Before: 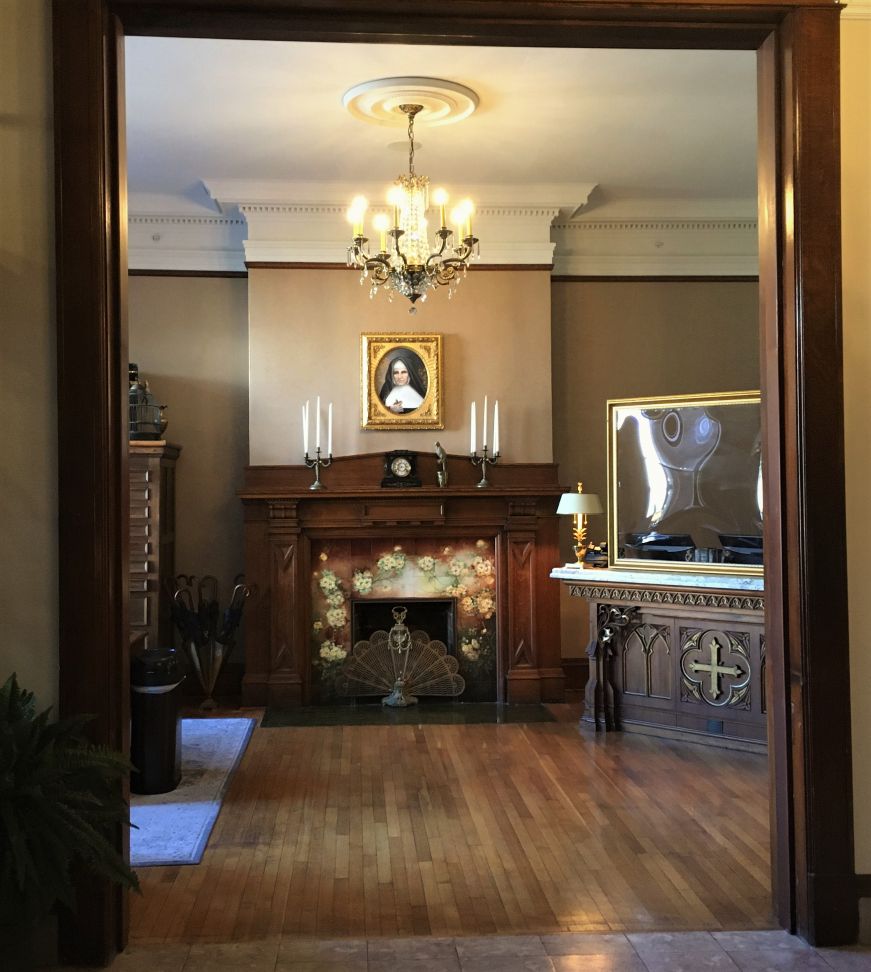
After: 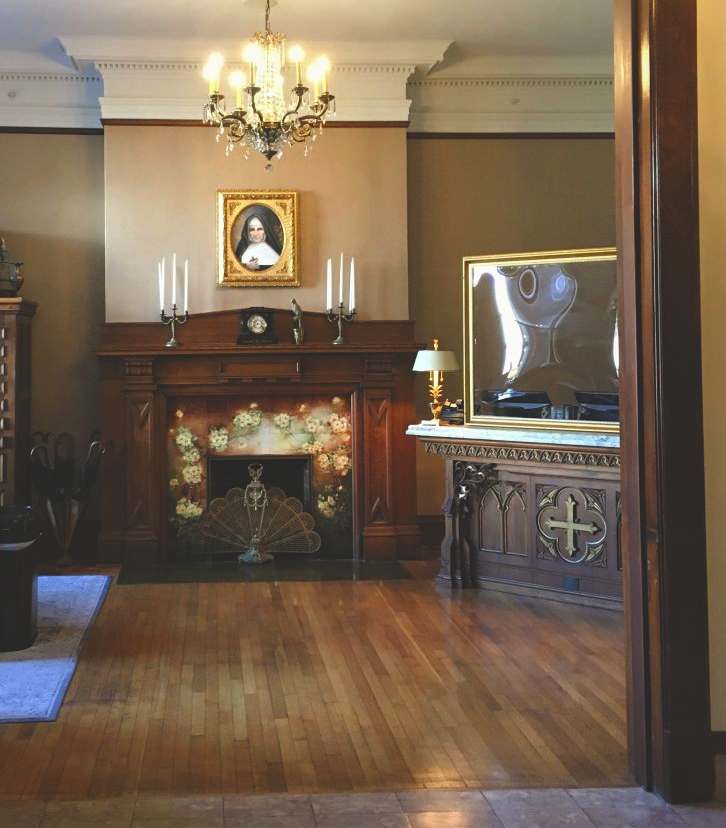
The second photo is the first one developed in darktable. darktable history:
crop: left 16.536%, top 14.749%
color balance rgb: global offset › luminance 1.97%, perceptual saturation grading › global saturation 20%, perceptual saturation grading › highlights -25.176%, perceptual saturation grading › shadows 24.216%, global vibrance 3.728%
exposure: exposure -0.022 EV, compensate exposure bias true, compensate highlight preservation false
